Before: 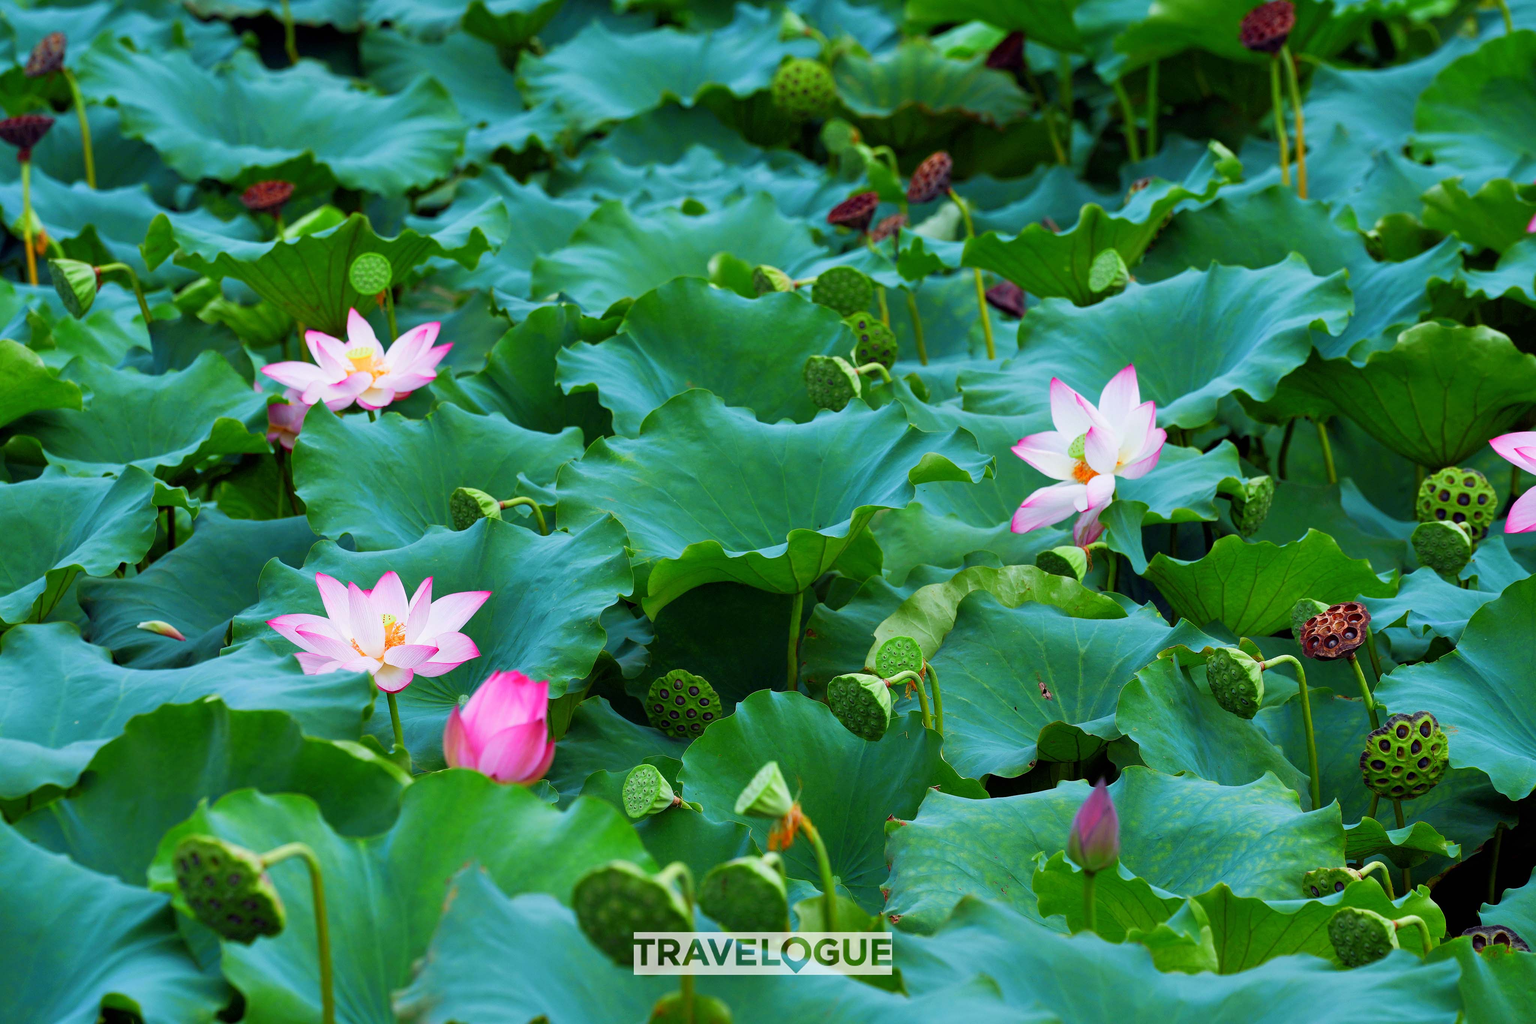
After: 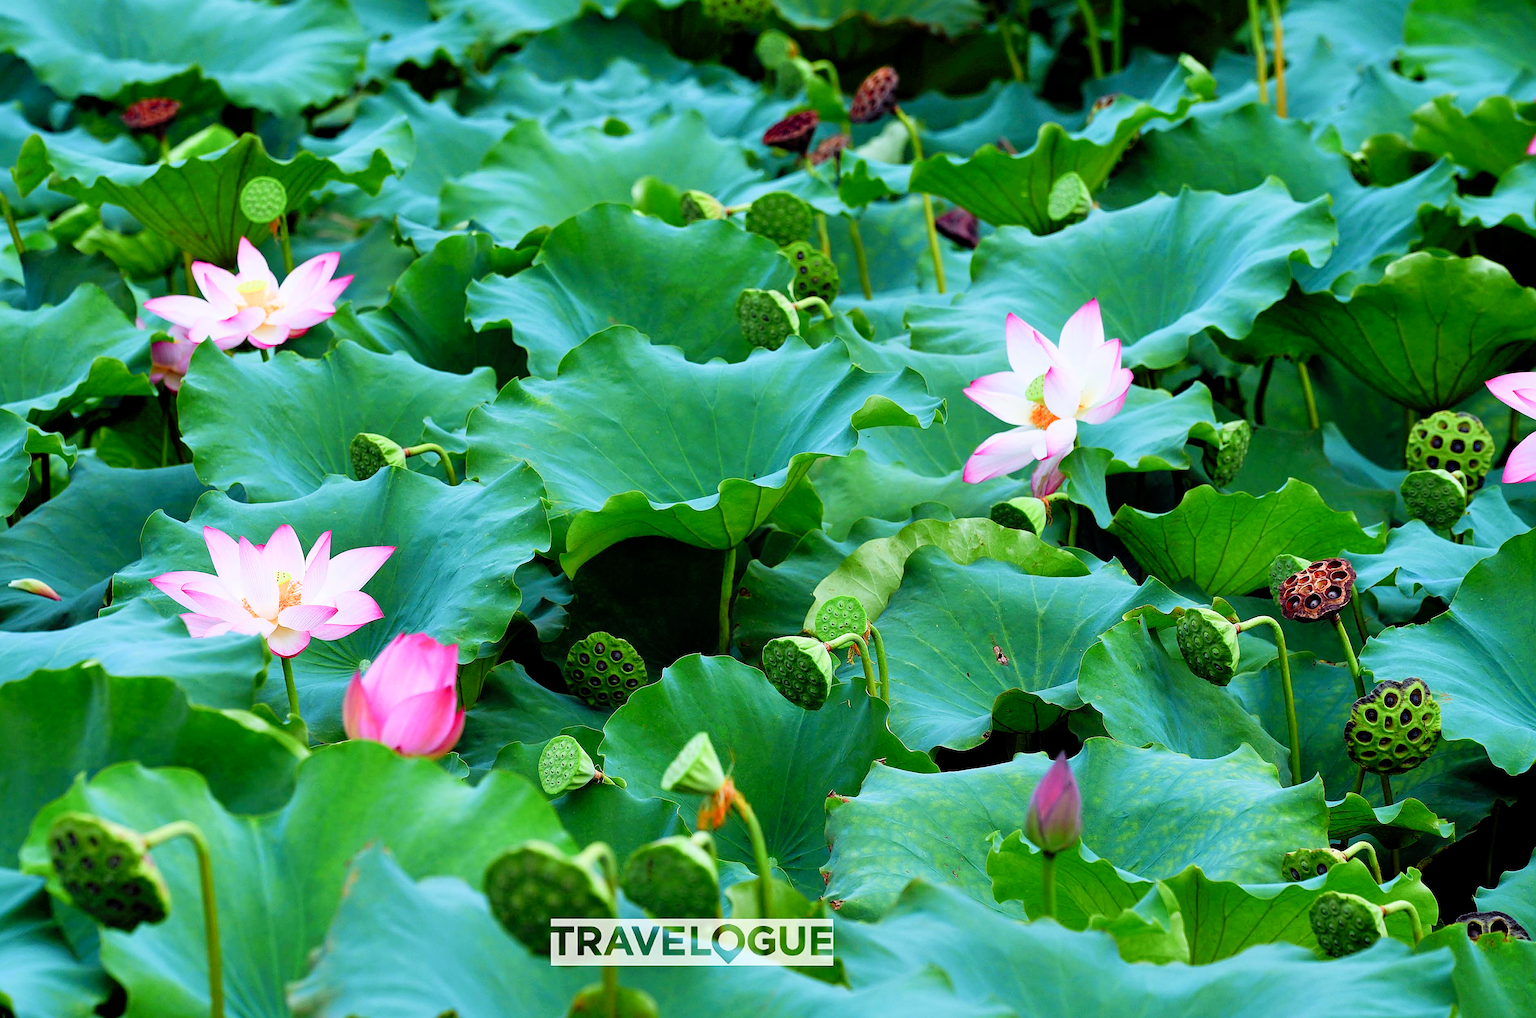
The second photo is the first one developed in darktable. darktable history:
levels: levels [0, 0.445, 1]
filmic rgb: black relative exposure -8.72 EV, white relative exposure 2.71 EV, target black luminance 0%, hardness 6.25, latitude 77.43%, contrast 1.328, shadows ↔ highlights balance -0.355%
crop and rotate: left 8.448%, top 8.906%
sharpen: on, module defaults
